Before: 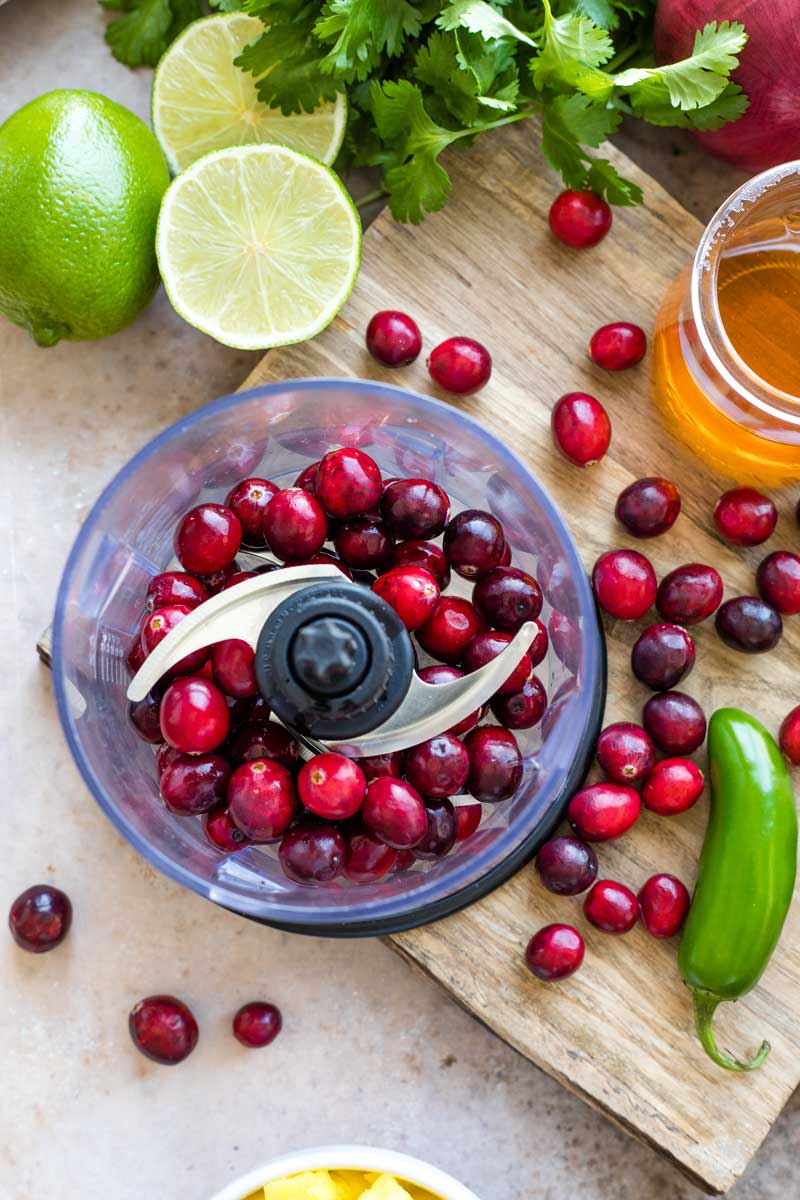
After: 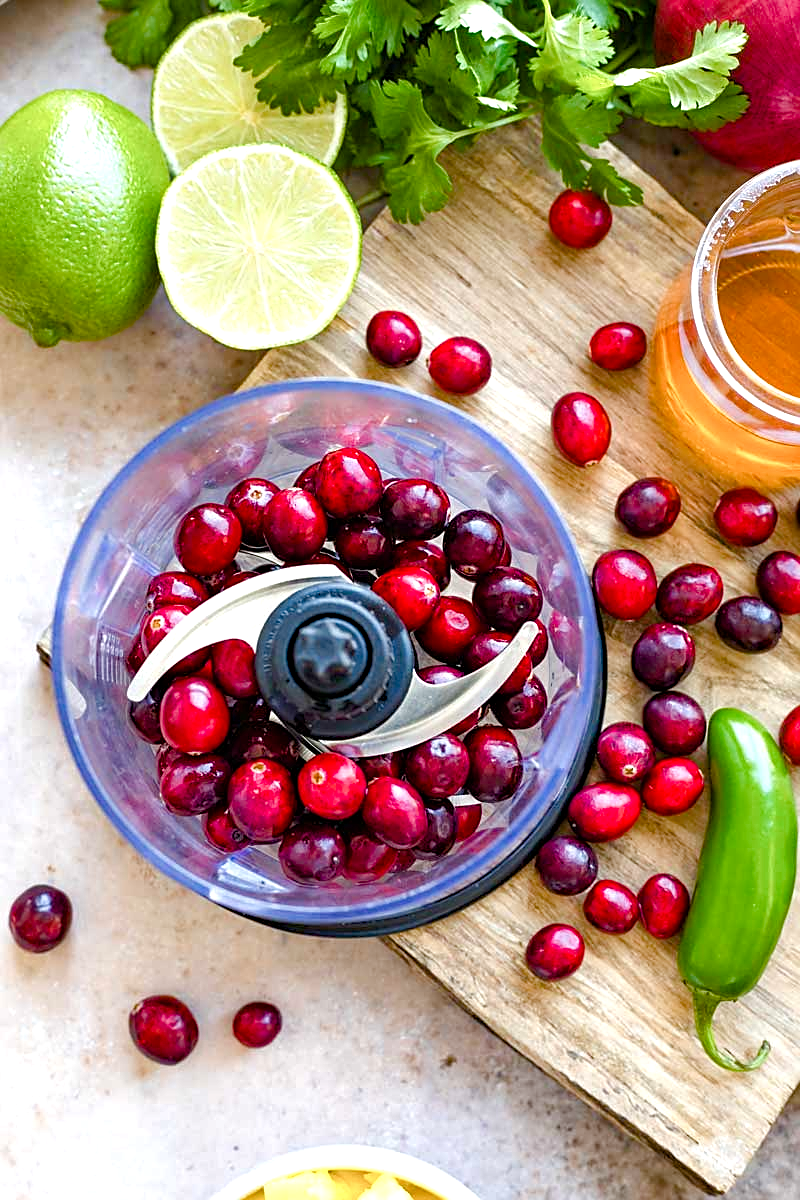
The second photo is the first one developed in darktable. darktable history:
color balance rgb: perceptual saturation grading › global saturation 20%, perceptual saturation grading › highlights -50%, perceptual saturation grading › shadows 30%, perceptual brilliance grading › global brilliance 10%, perceptual brilliance grading › shadows 15%
haze removal: compatibility mode true, adaptive false
sharpen: on, module defaults
